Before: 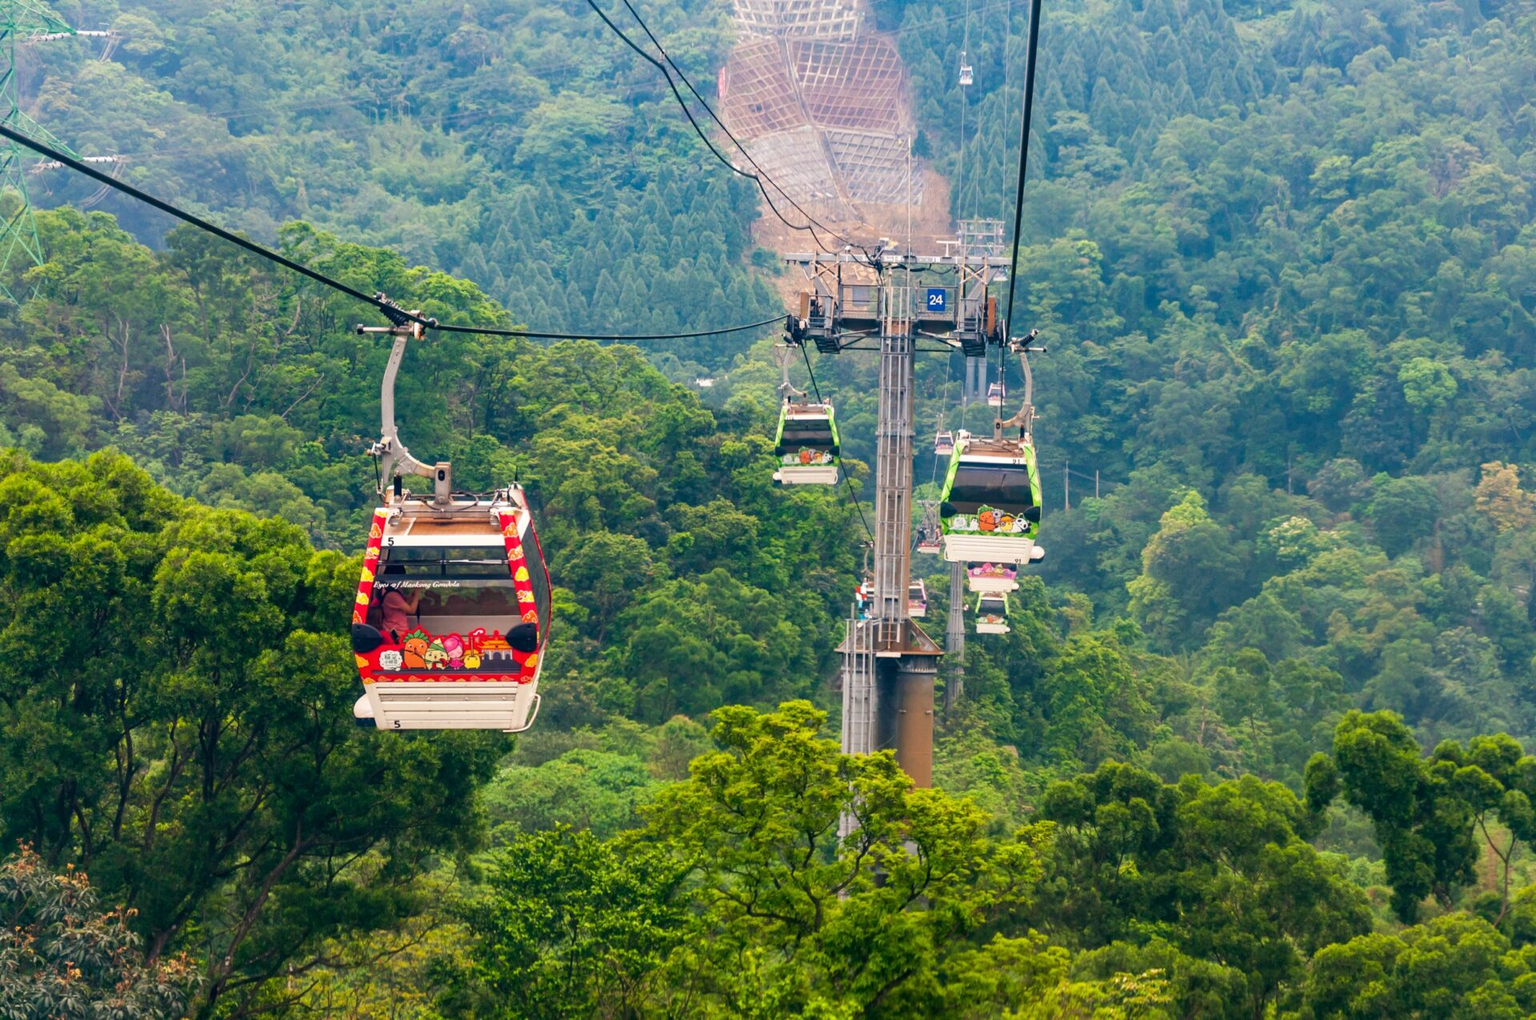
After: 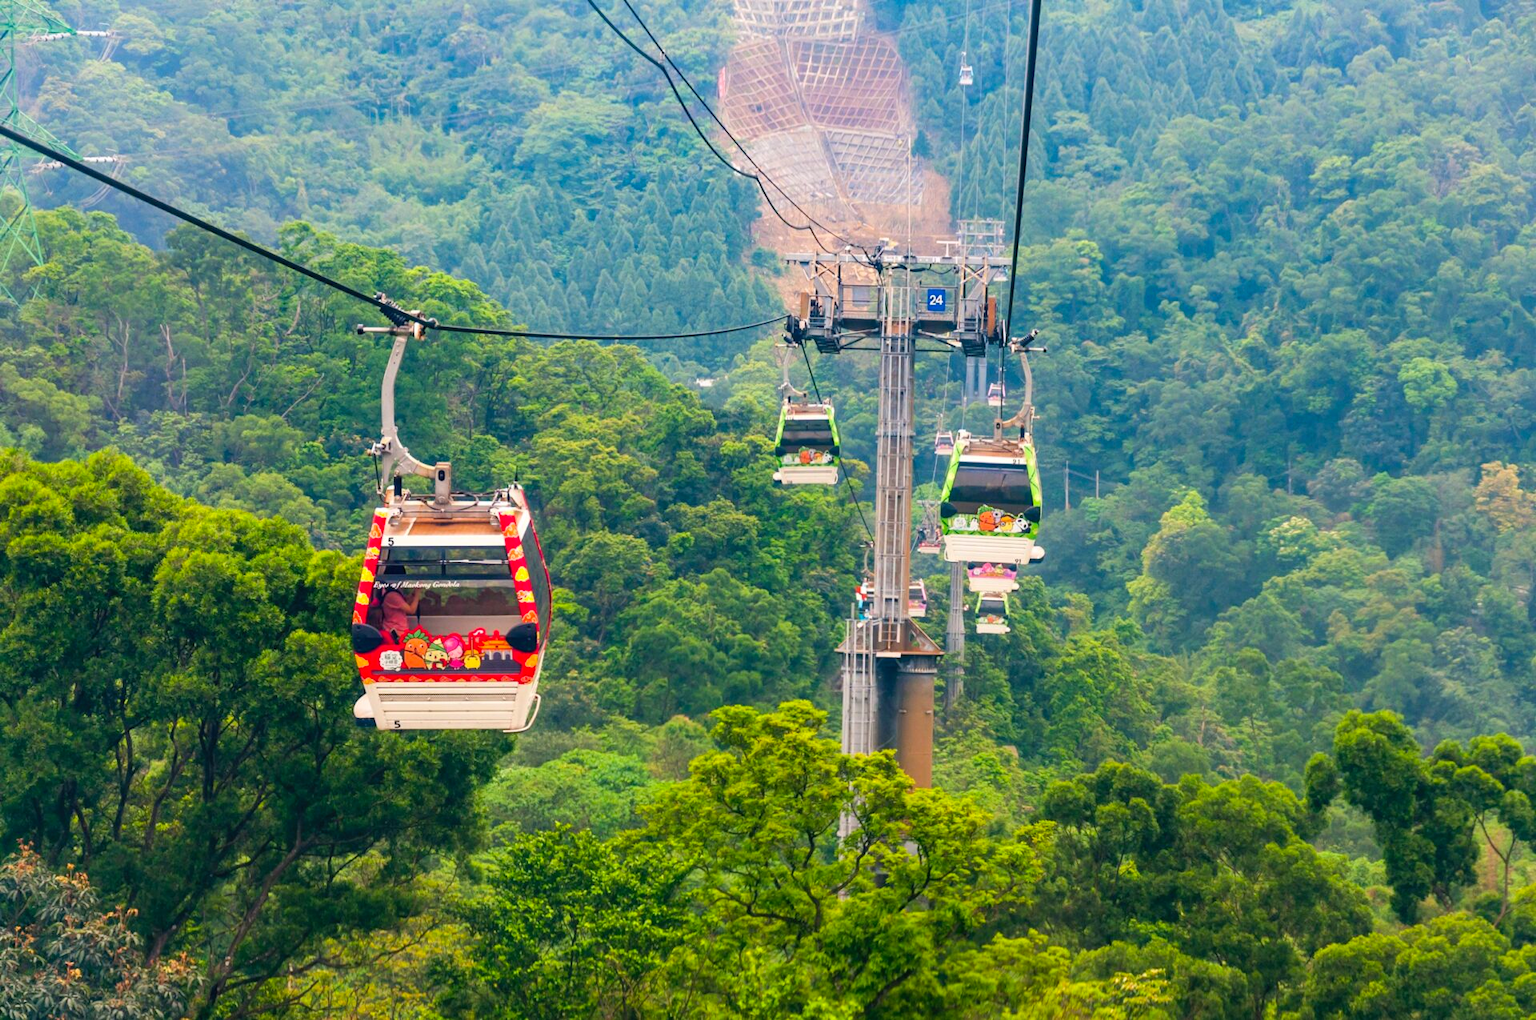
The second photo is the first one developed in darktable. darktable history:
contrast brightness saturation: contrast 0.071, brightness 0.075, saturation 0.182
